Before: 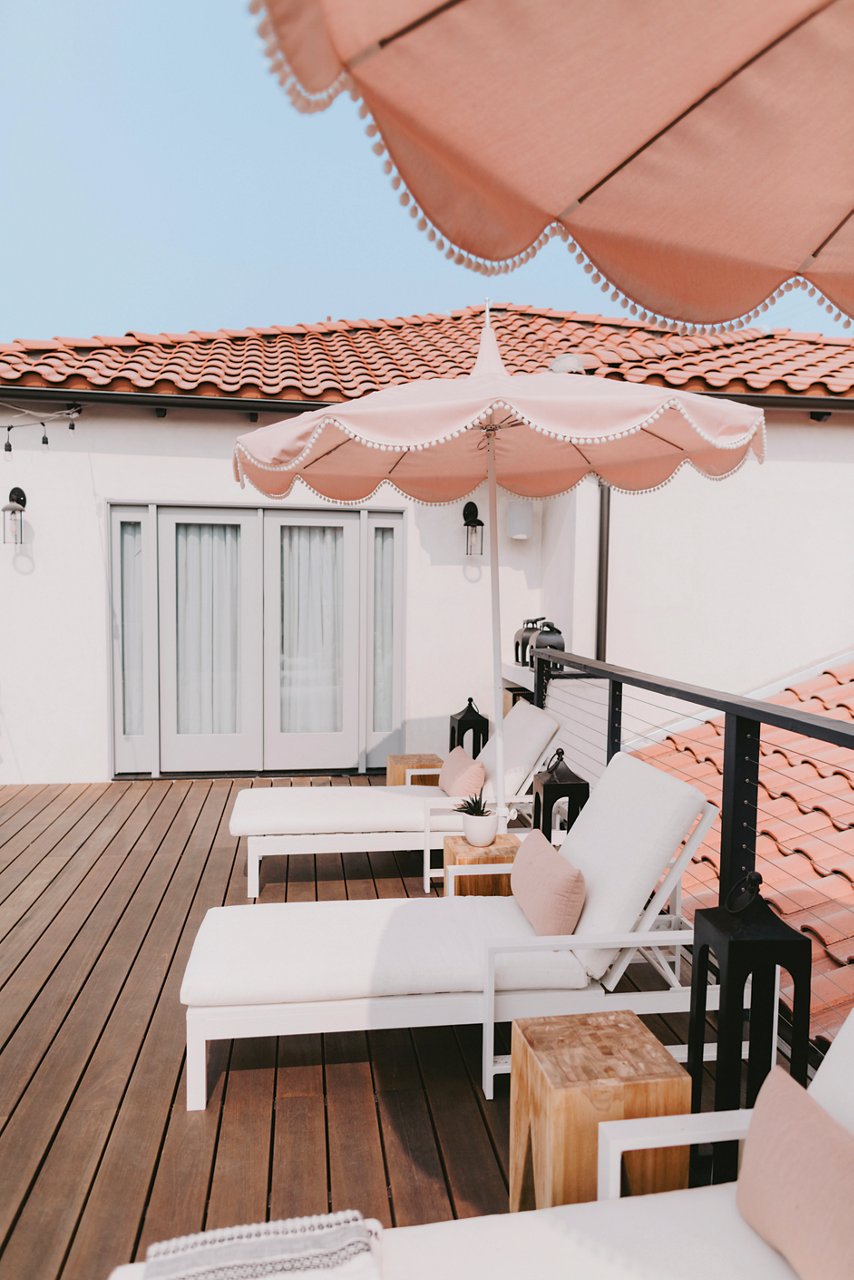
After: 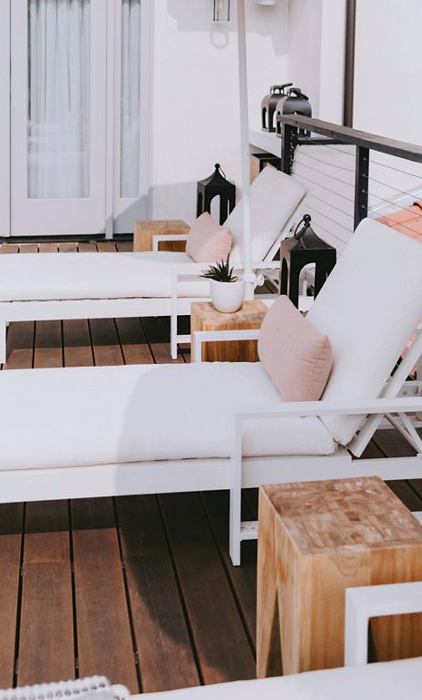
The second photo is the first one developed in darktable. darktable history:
crop: left 29.672%, top 41.786%, right 20.851%, bottom 3.487%
white balance: red 0.974, blue 1.044
